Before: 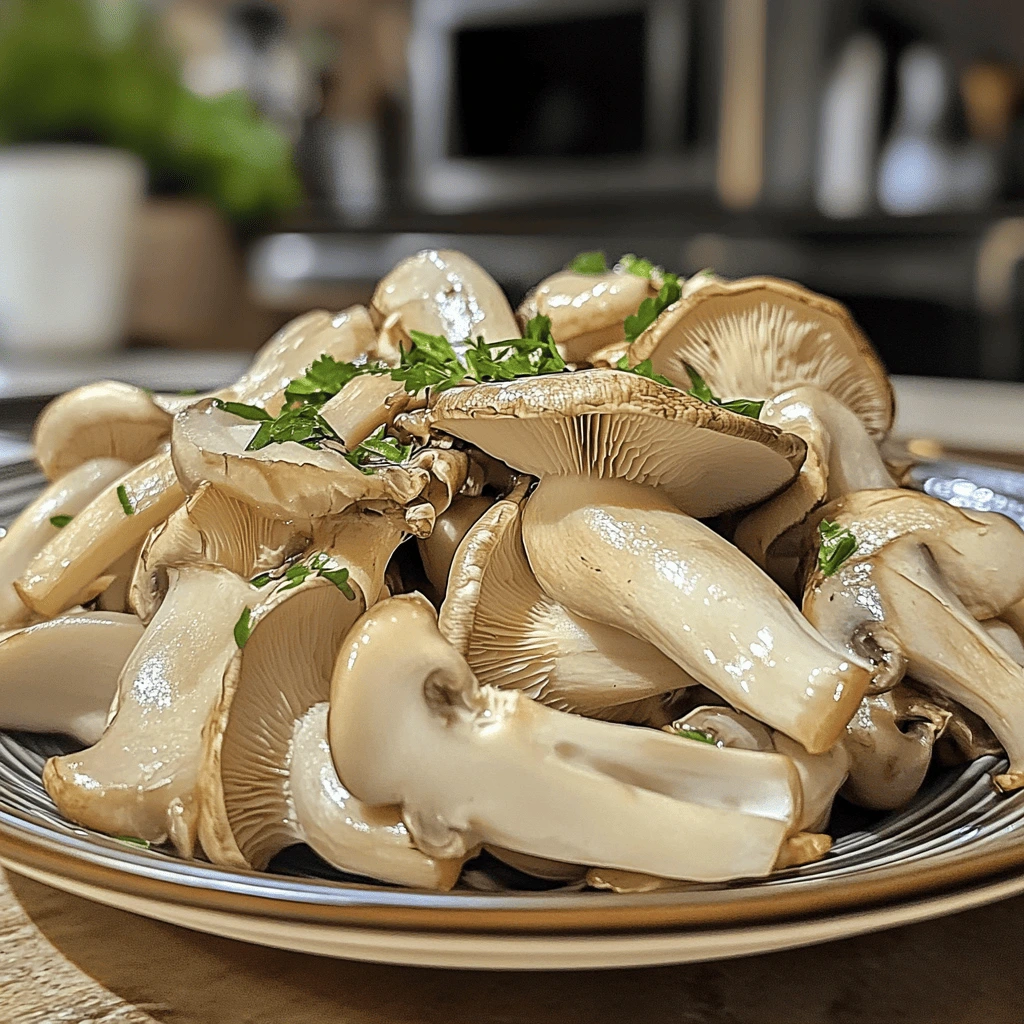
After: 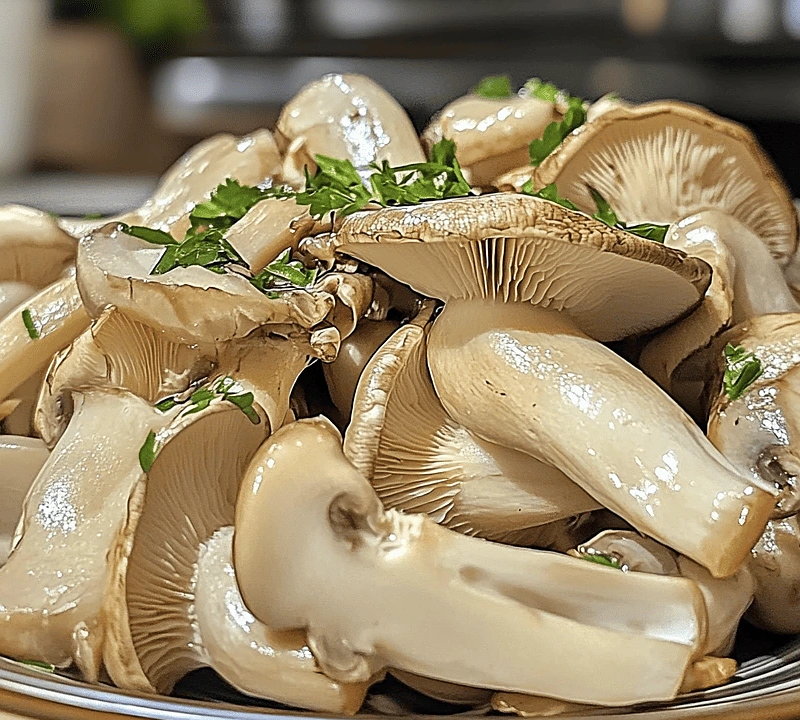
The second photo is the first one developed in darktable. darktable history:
crop: left 9.358%, top 17.265%, right 11.154%, bottom 12.398%
sharpen: radius 0.989
